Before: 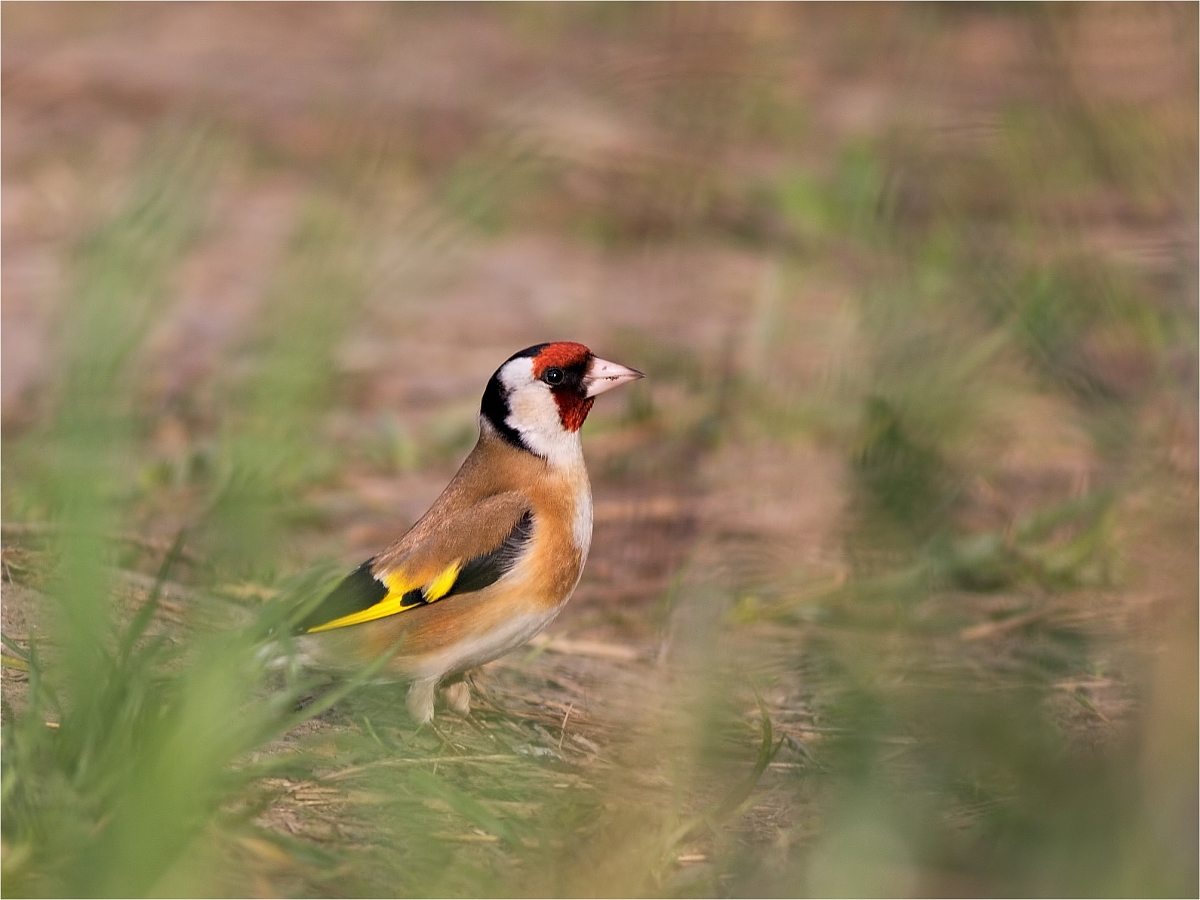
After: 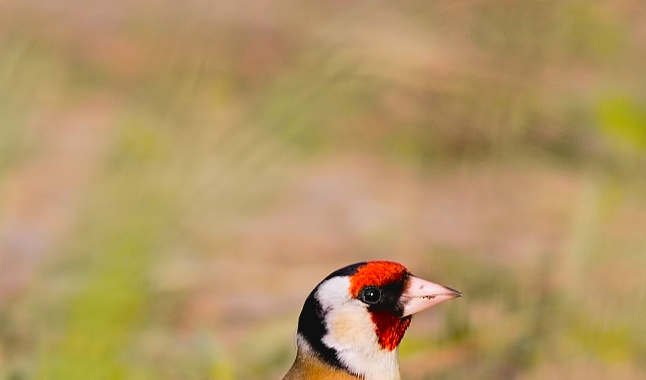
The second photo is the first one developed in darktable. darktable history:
crop: left 15.306%, top 9.065%, right 30.789%, bottom 48.638%
tone curve: curves: ch0 [(0, 0) (0.136, 0.071) (0.346, 0.366) (0.489, 0.573) (0.66, 0.748) (0.858, 0.926) (1, 0.977)]; ch1 [(0, 0) (0.353, 0.344) (0.45, 0.46) (0.498, 0.498) (0.521, 0.512) (0.563, 0.559) (0.592, 0.605) (0.641, 0.673) (1, 1)]; ch2 [(0, 0) (0.333, 0.346) (0.375, 0.375) (0.424, 0.43) (0.476, 0.492) (0.502, 0.502) (0.524, 0.531) (0.579, 0.61) (0.612, 0.644) (0.641, 0.722) (1, 1)], color space Lab, independent channels, preserve colors none
contrast brightness saturation: contrast -0.19, saturation 0.19
